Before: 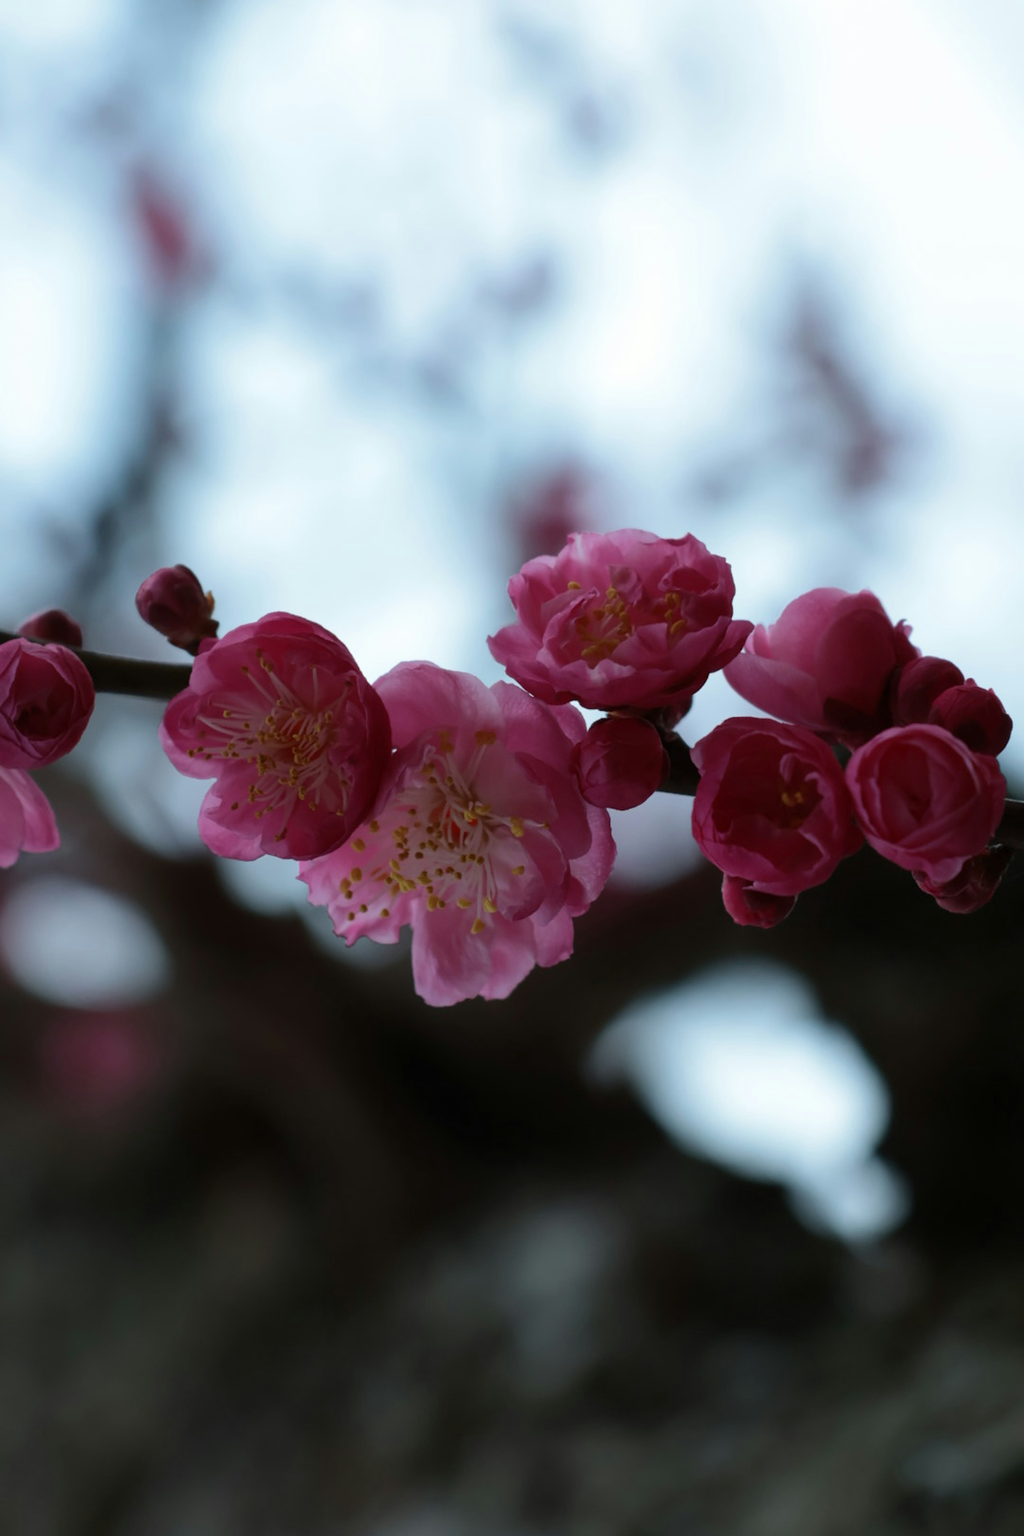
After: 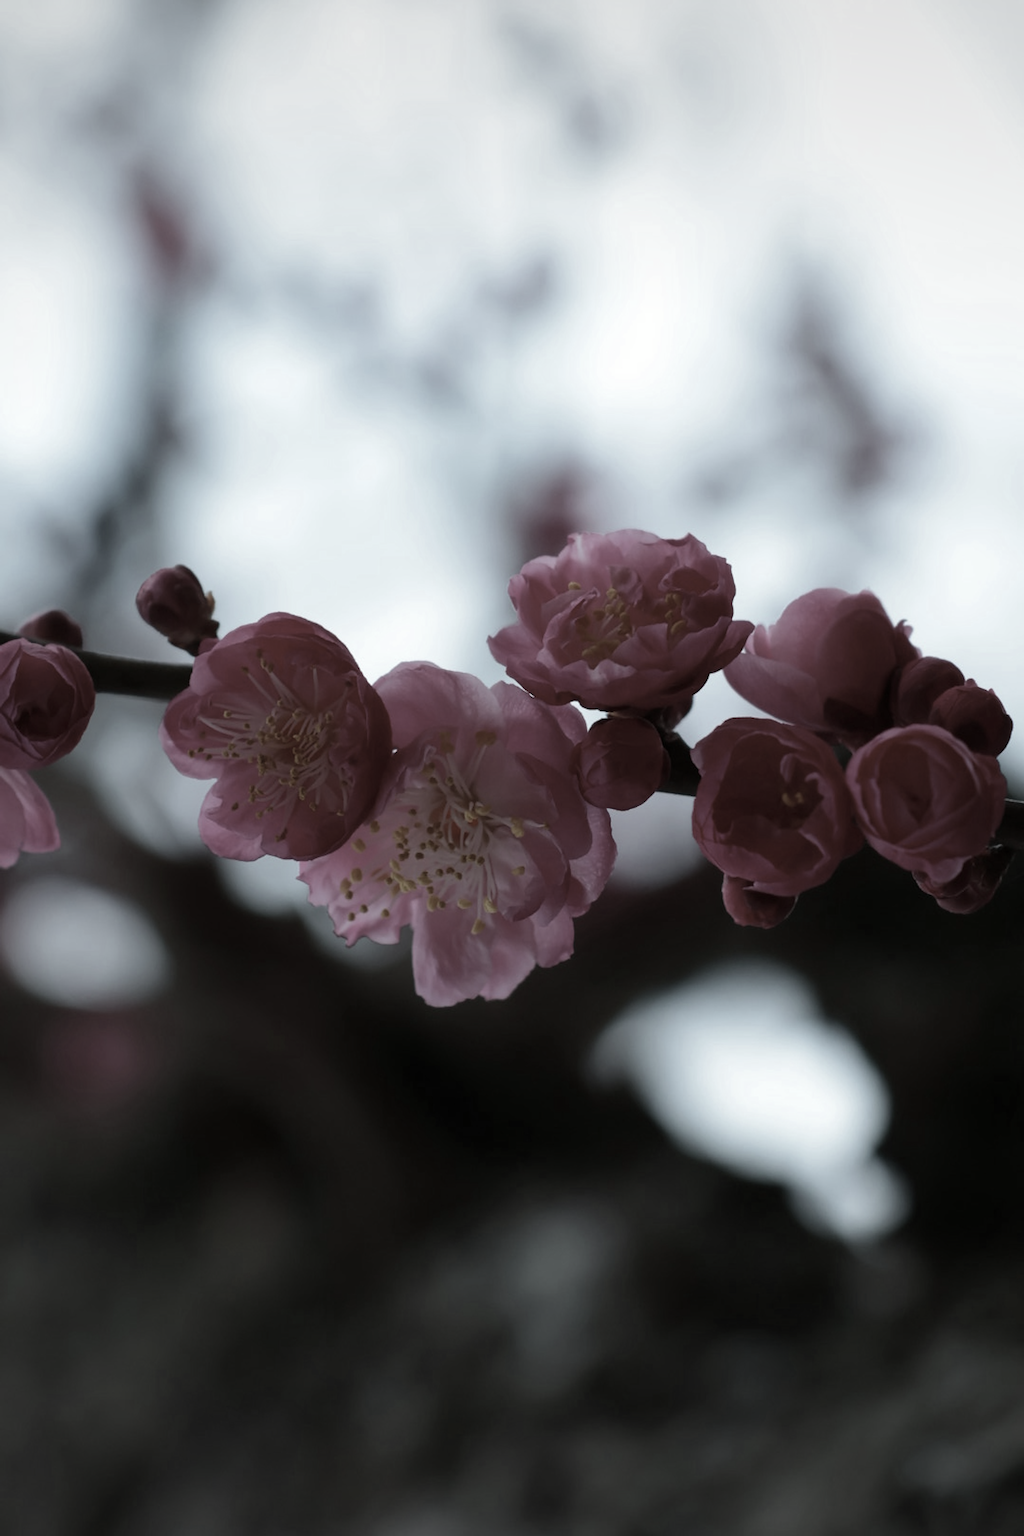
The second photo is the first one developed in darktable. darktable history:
velvia: on, module defaults
vignetting: fall-off start 97.67%, fall-off radius 101.22%, brightness -0.325, center (0, 0.01), width/height ratio 1.37
sharpen: on, module defaults
color correction: highlights b* -0.04, saturation 0.317
